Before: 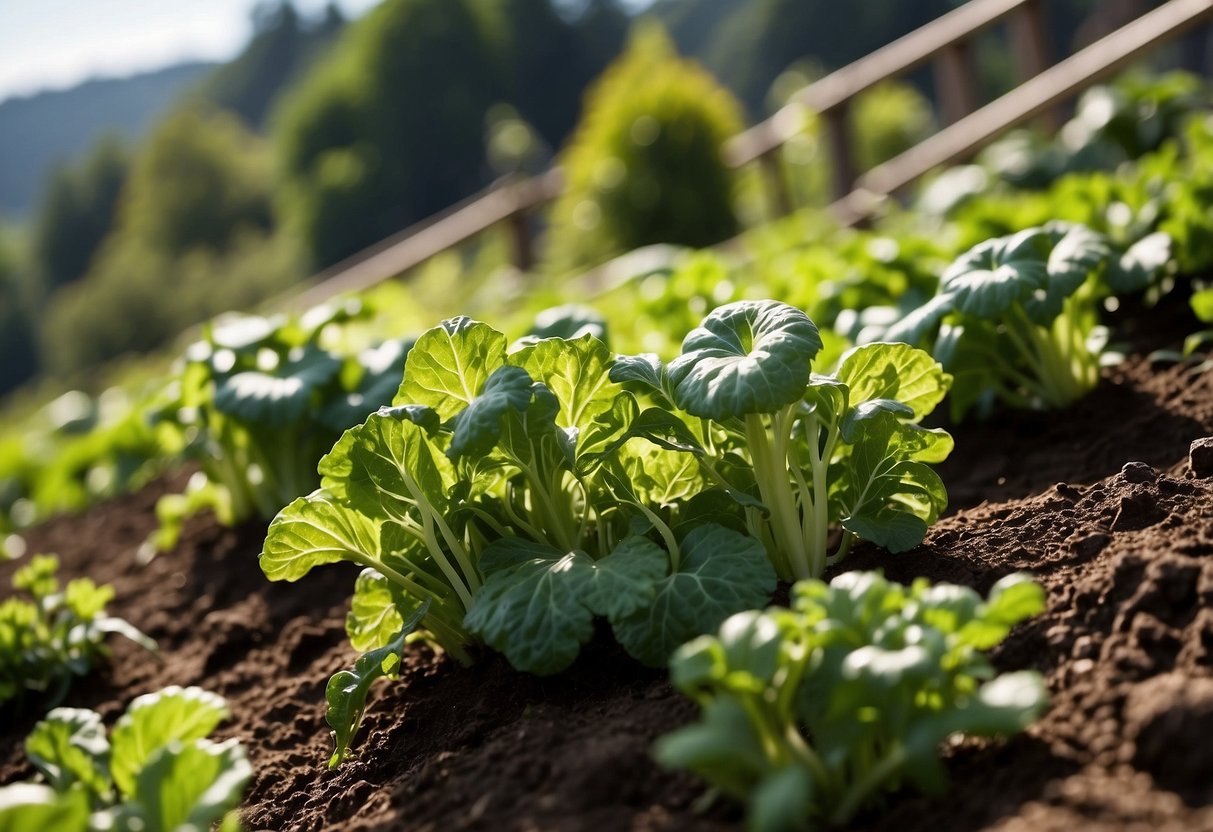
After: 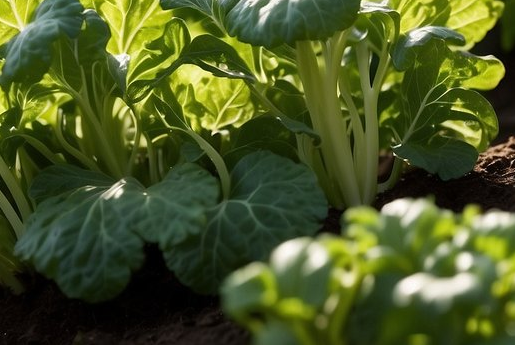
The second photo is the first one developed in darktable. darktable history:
crop: left 37.034%, top 44.833%, right 20.479%, bottom 13.656%
